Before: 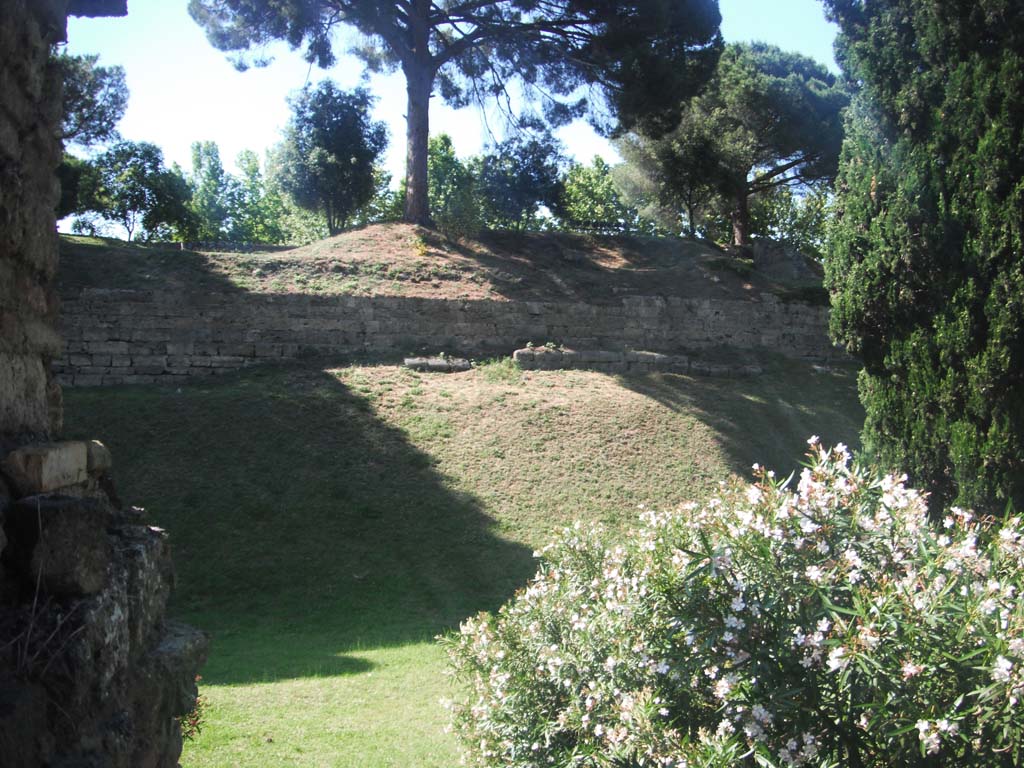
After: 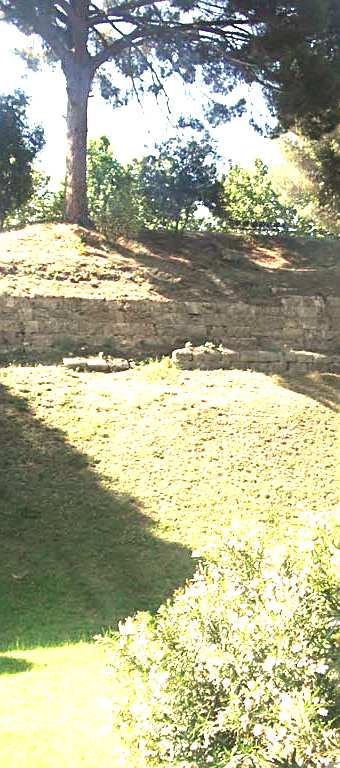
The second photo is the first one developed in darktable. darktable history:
crop: left 33.36%, right 33.36%
exposure: black level correction 0, exposure 1.5 EV, compensate exposure bias true, compensate highlight preservation false
sharpen: on, module defaults
white balance: red 1.138, green 0.996, blue 0.812
